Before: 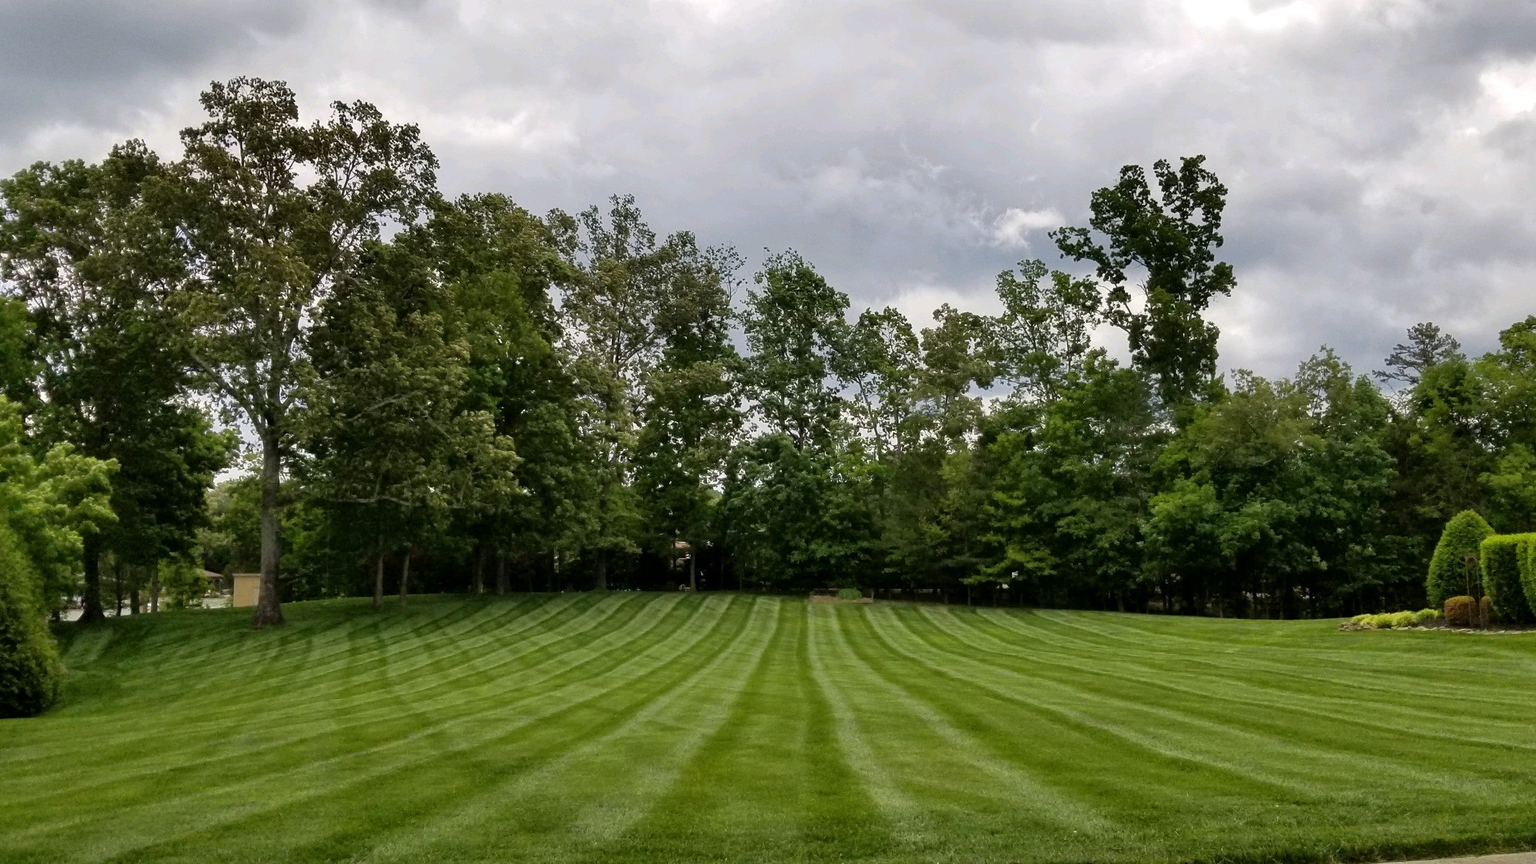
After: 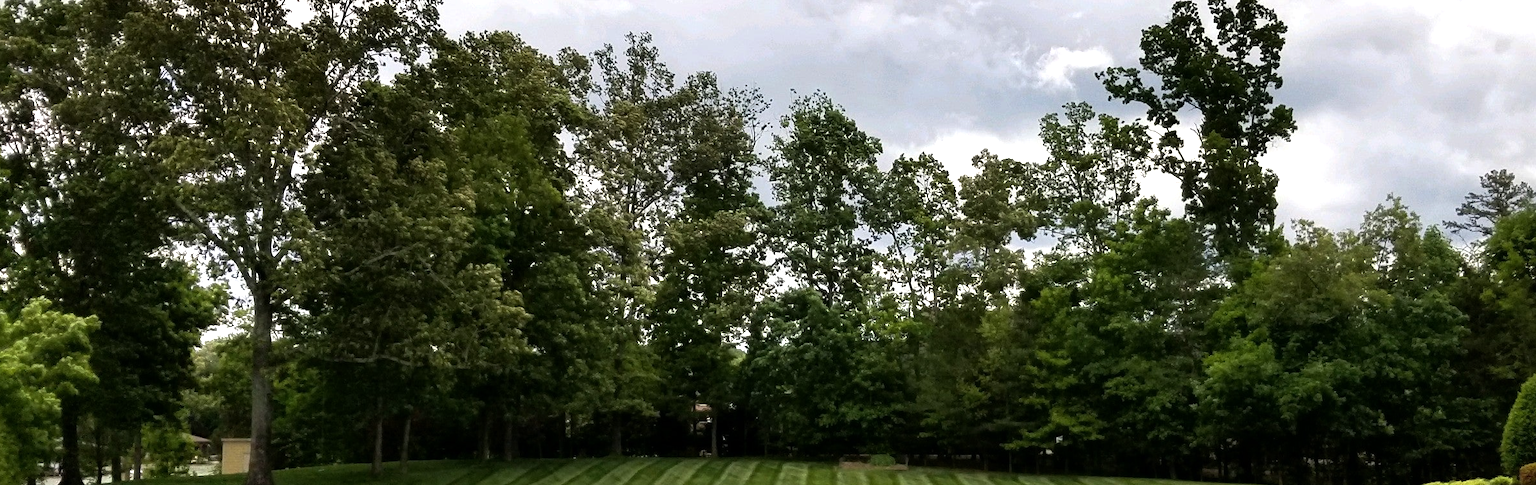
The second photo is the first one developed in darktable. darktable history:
crop: left 1.75%, top 19.083%, right 4.911%, bottom 28.394%
tone equalizer: -8 EV -0.717 EV, -7 EV -0.709 EV, -6 EV -0.586 EV, -5 EV -0.402 EV, -3 EV 0.389 EV, -2 EV 0.6 EV, -1 EV 0.69 EV, +0 EV 0.744 EV, edges refinement/feathering 500, mask exposure compensation -1.57 EV, preserve details guided filter
